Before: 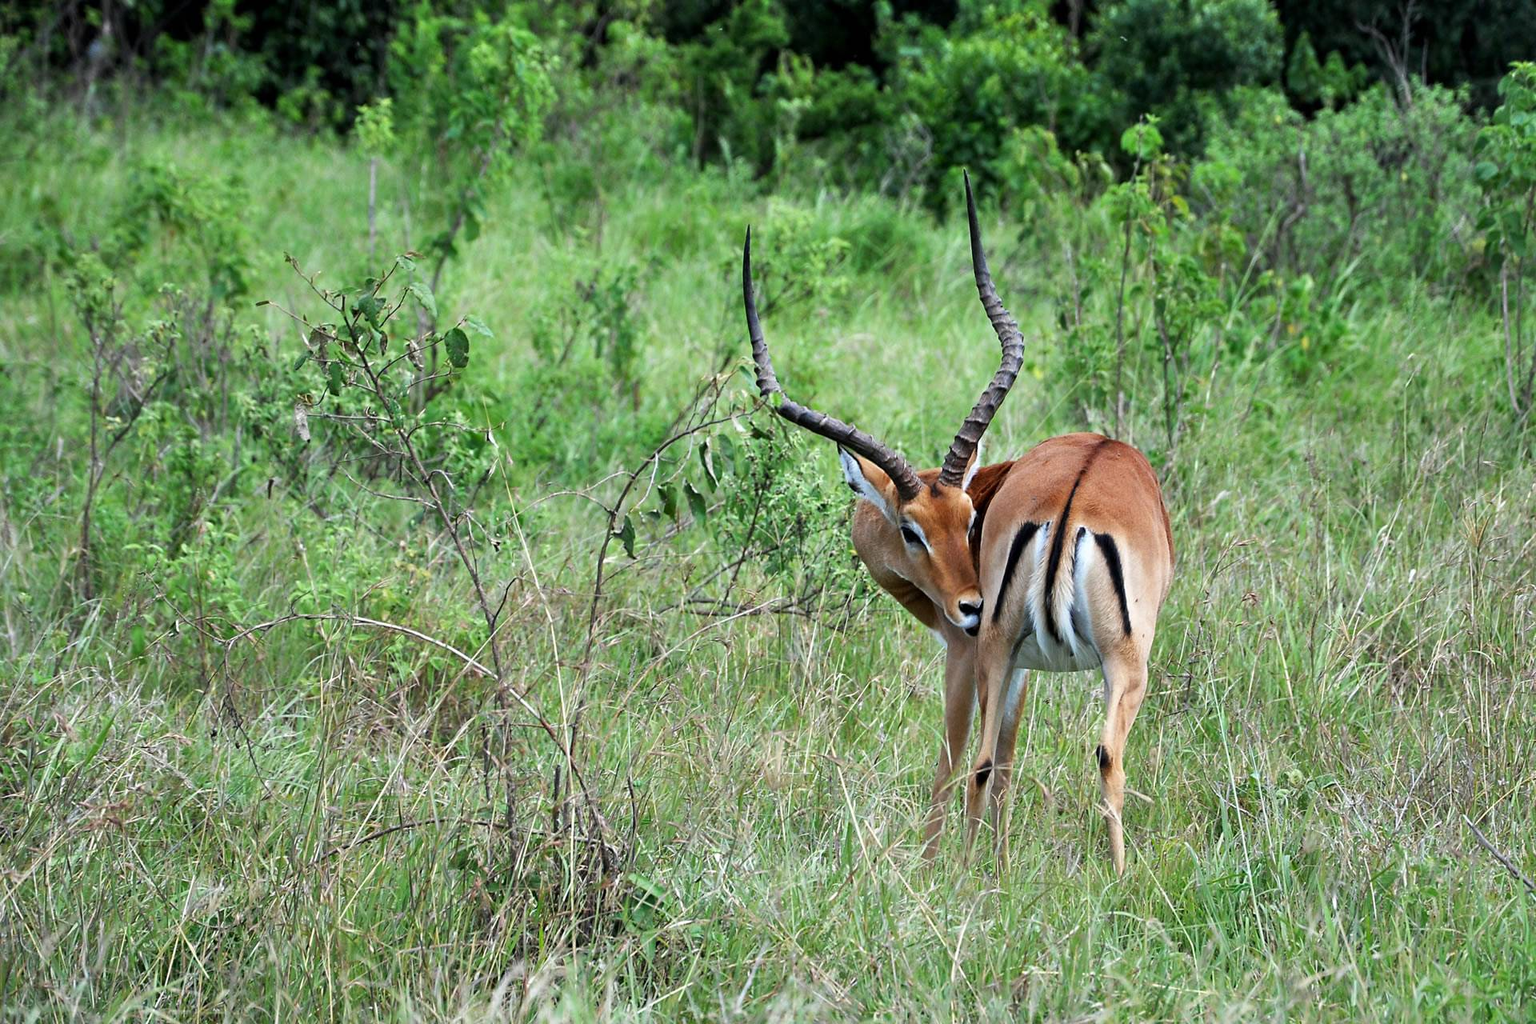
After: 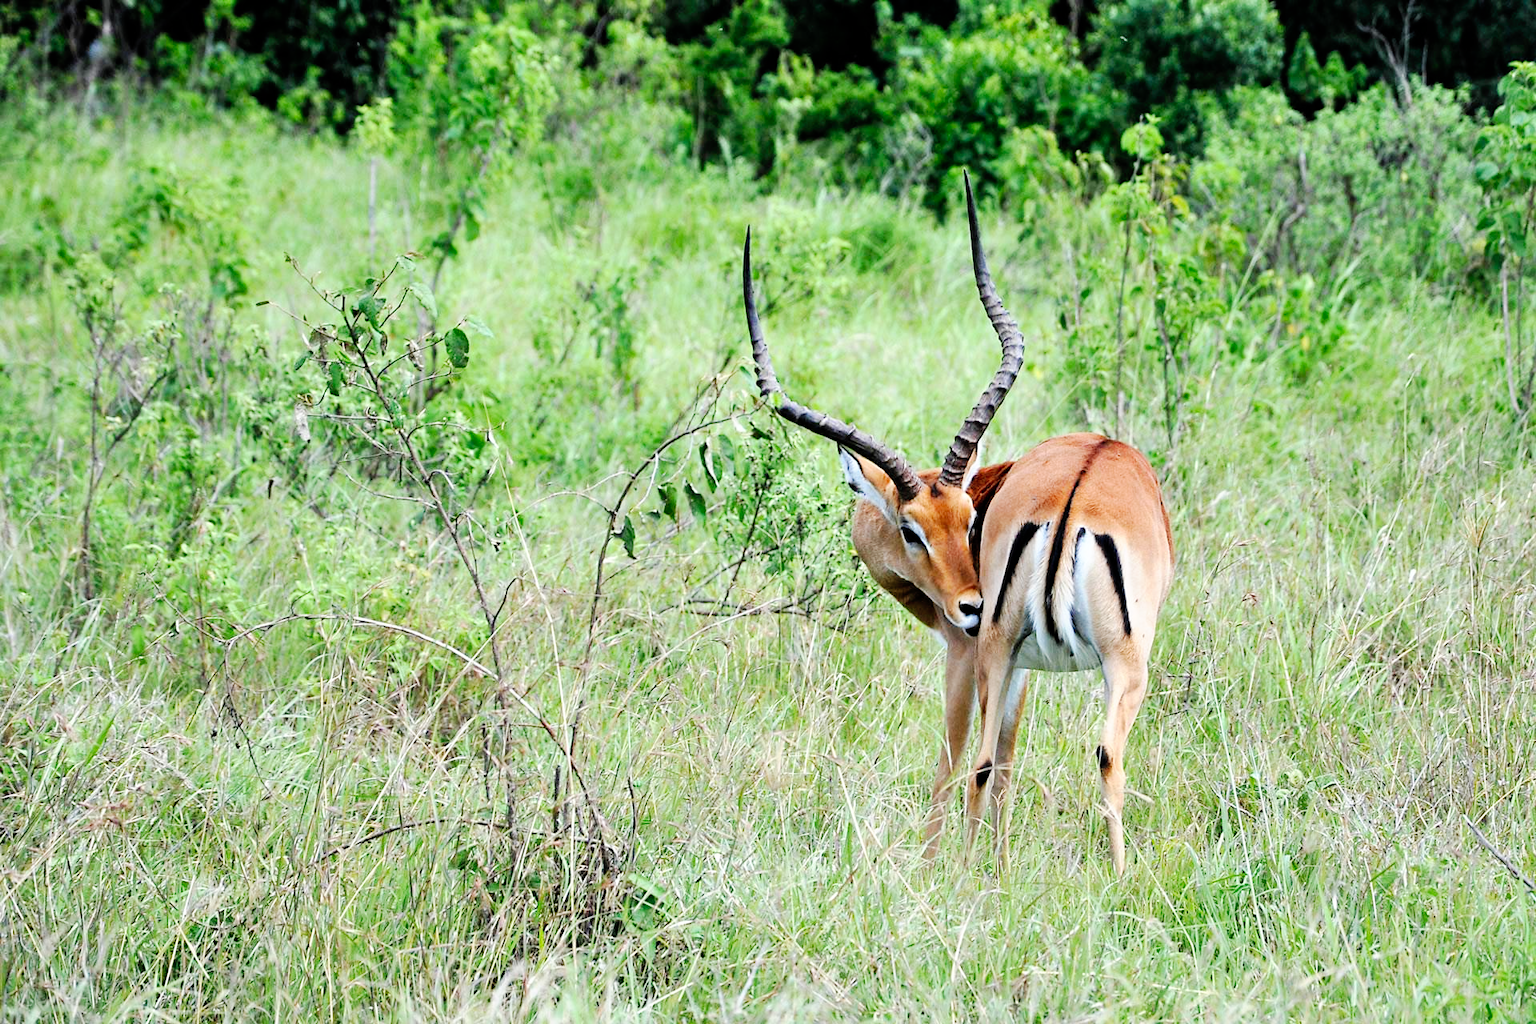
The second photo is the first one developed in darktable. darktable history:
tone curve: curves: ch0 [(0, 0) (0.003, 0) (0.011, 0.001) (0.025, 0.003) (0.044, 0.005) (0.069, 0.011) (0.1, 0.021) (0.136, 0.035) (0.177, 0.079) (0.224, 0.134) (0.277, 0.219) (0.335, 0.315) (0.399, 0.42) (0.468, 0.529) (0.543, 0.636) (0.623, 0.727) (0.709, 0.805) (0.801, 0.88) (0.898, 0.957) (1, 1)], preserve colors none
contrast brightness saturation: brightness 0.13
